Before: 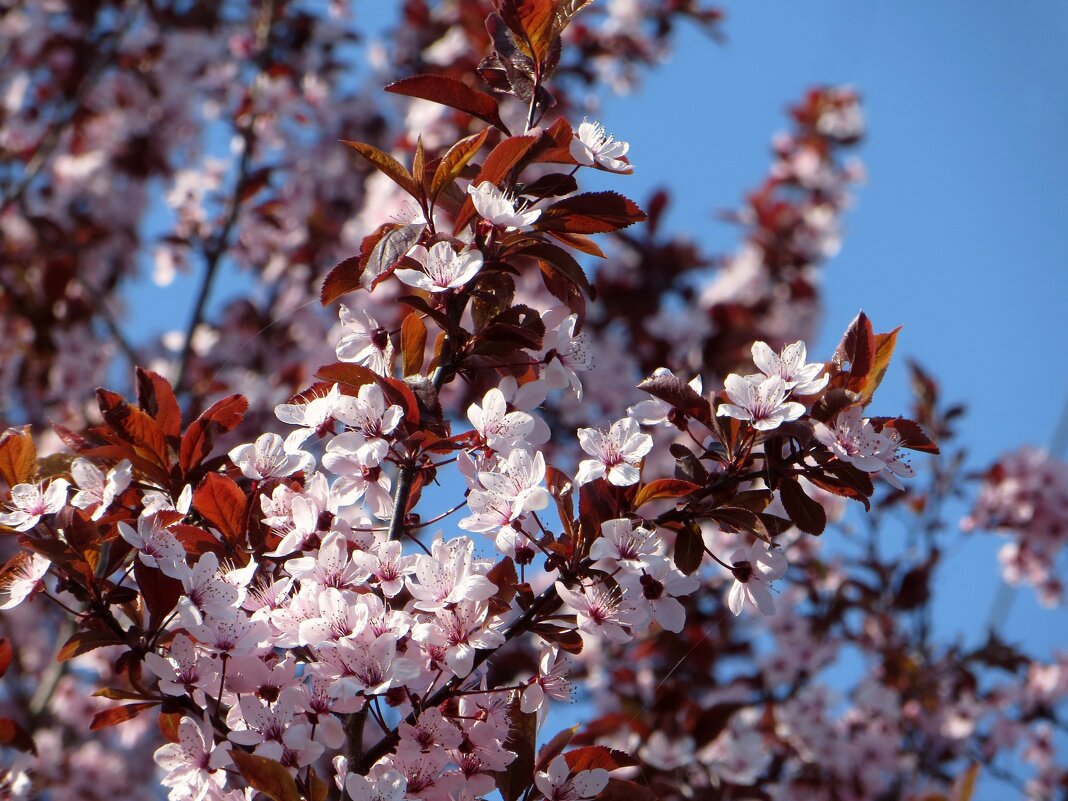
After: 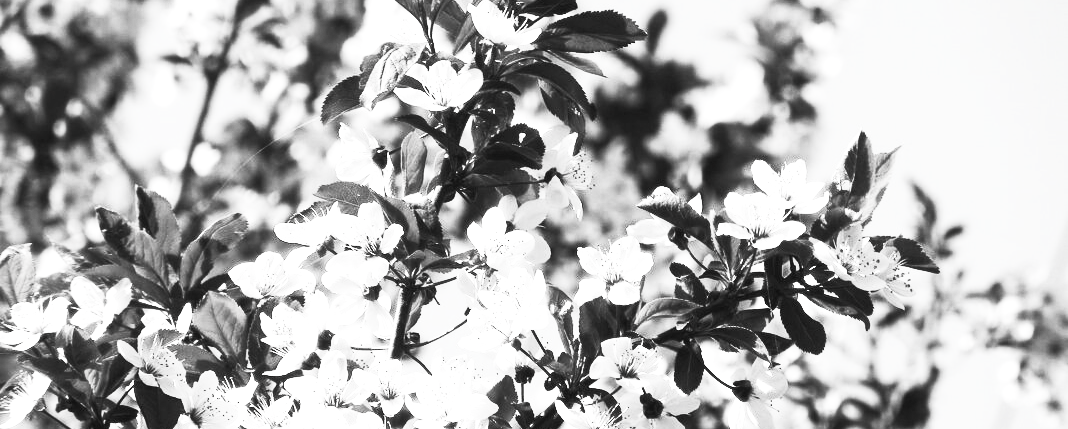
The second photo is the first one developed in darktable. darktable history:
contrast brightness saturation: contrast 0.547, brightness 0.474, saturation -0.996
crop and rotate: top 22.65%, bottom 23.67%
exposure: black level correction 0, exposure 1.101 EV, compensate highlight preservation false
tone equalizer: on, module defaults
